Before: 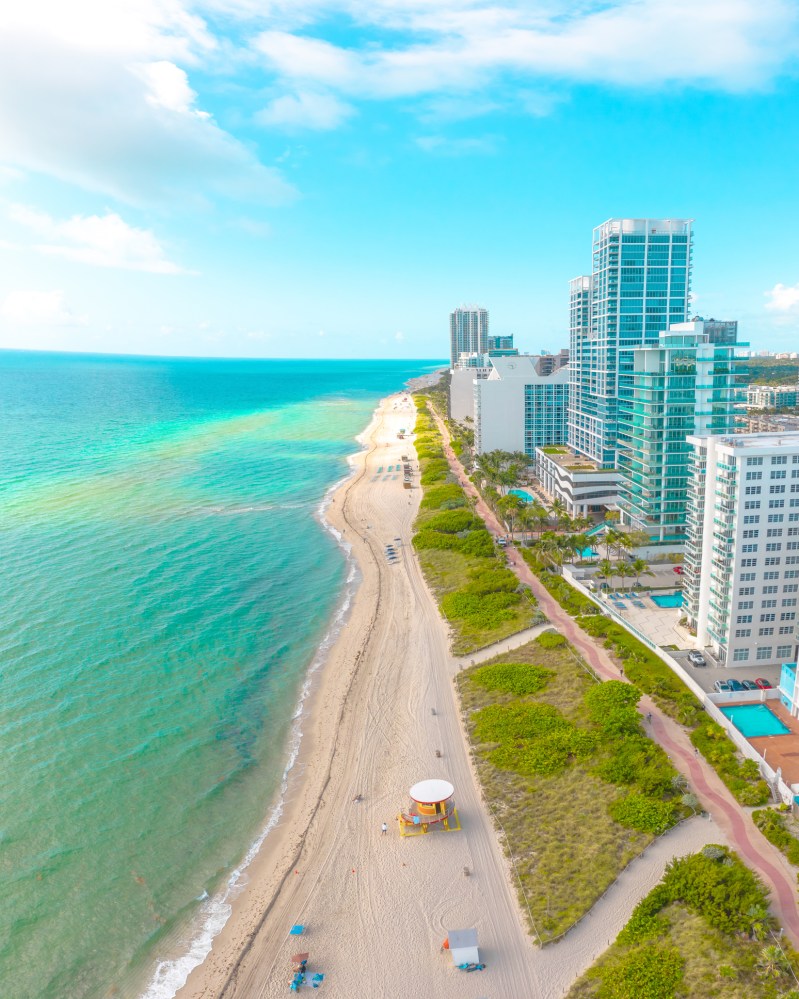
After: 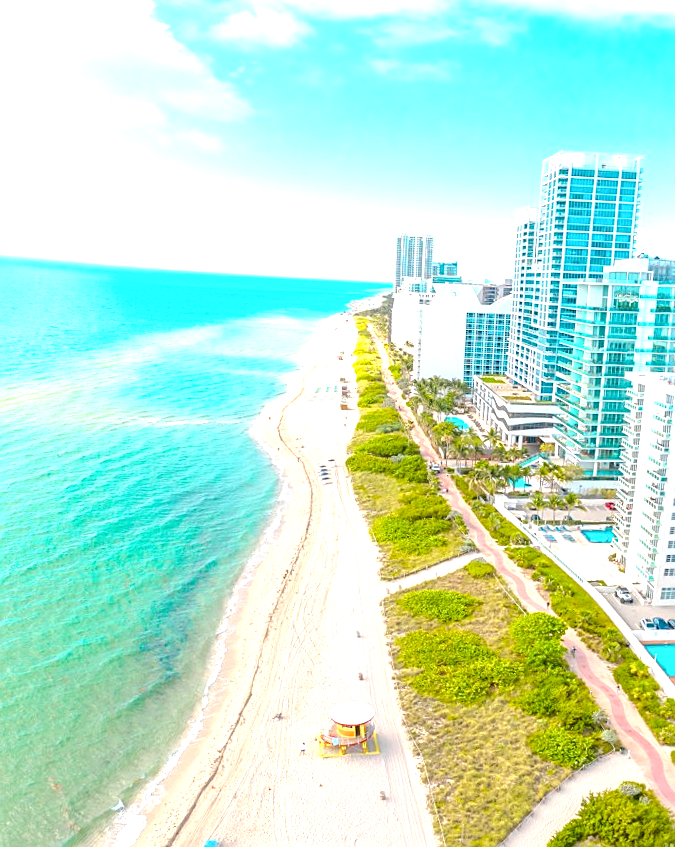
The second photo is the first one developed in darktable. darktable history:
crop and rotate: angle -3.04°, left 5.351%, top 5.225%, right 4.625%, bottom 4.475%
sharpen: on, module defaults
exposure: black level correction 0.011, exposure 1.081 EV, compensate highlight preservation false
contrast brightness saturation: saturation -0.046
